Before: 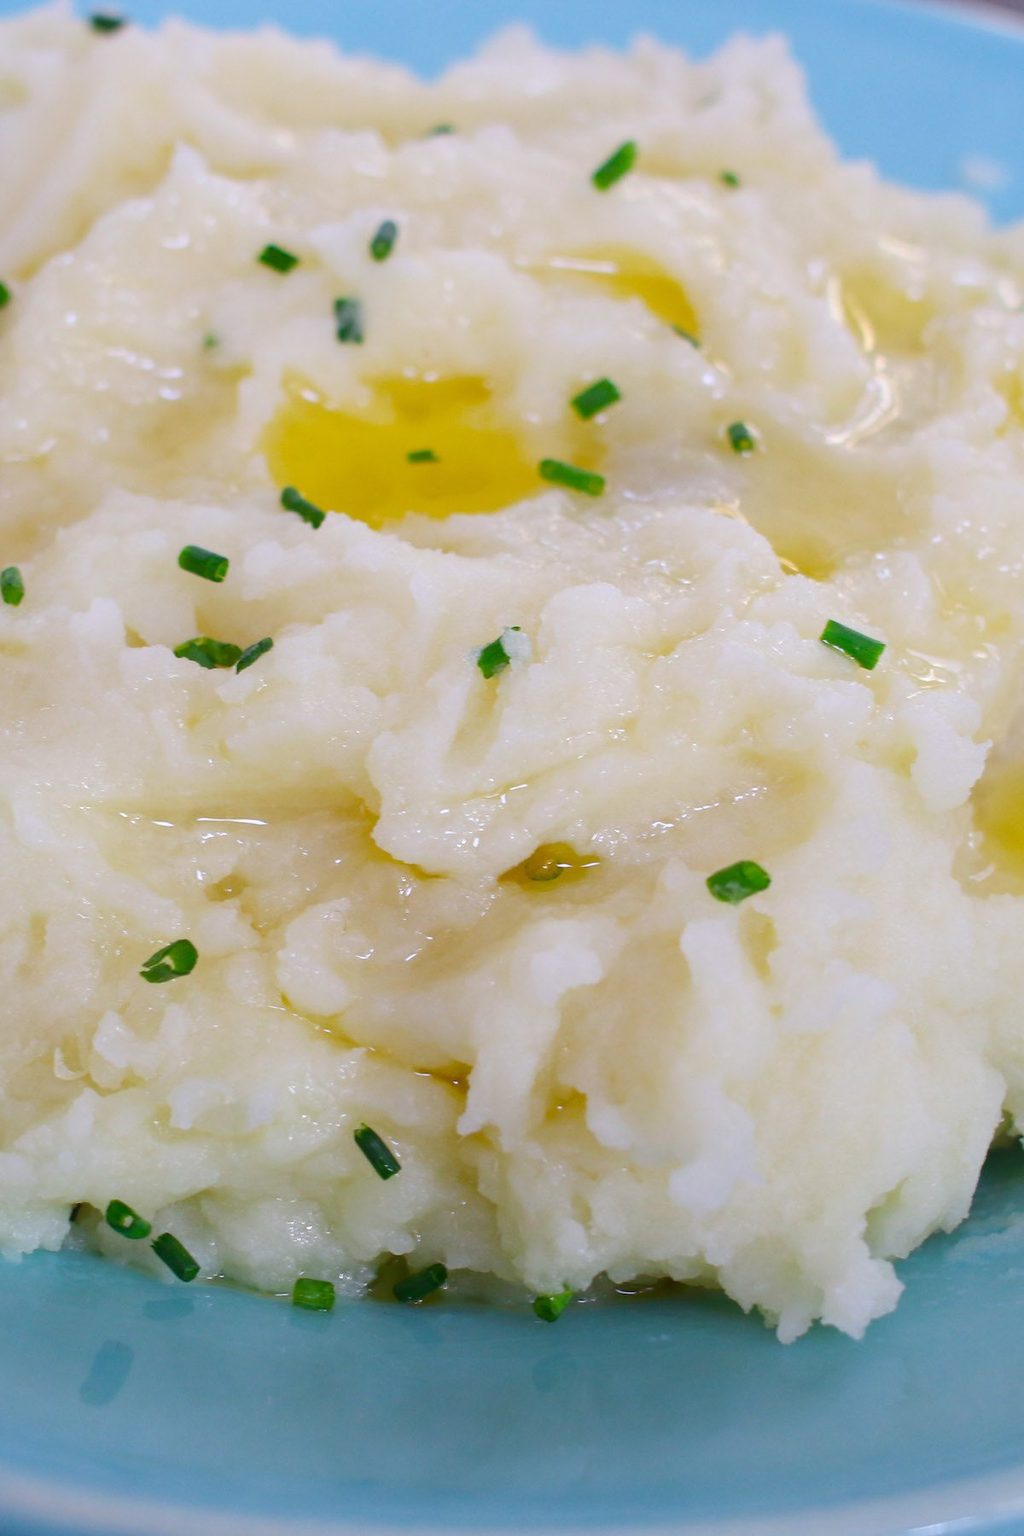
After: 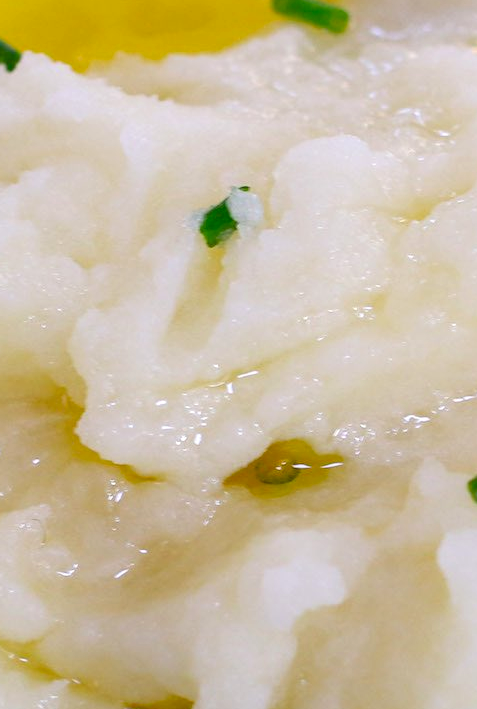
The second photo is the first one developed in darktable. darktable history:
crop: left 30.011%, top 30.472%, right 30.166%, bottom 30.089%
contrast brightness saturation: contrast 0.1, brightness 0.031, saturation 0.088
local contrast: on, module defaults
